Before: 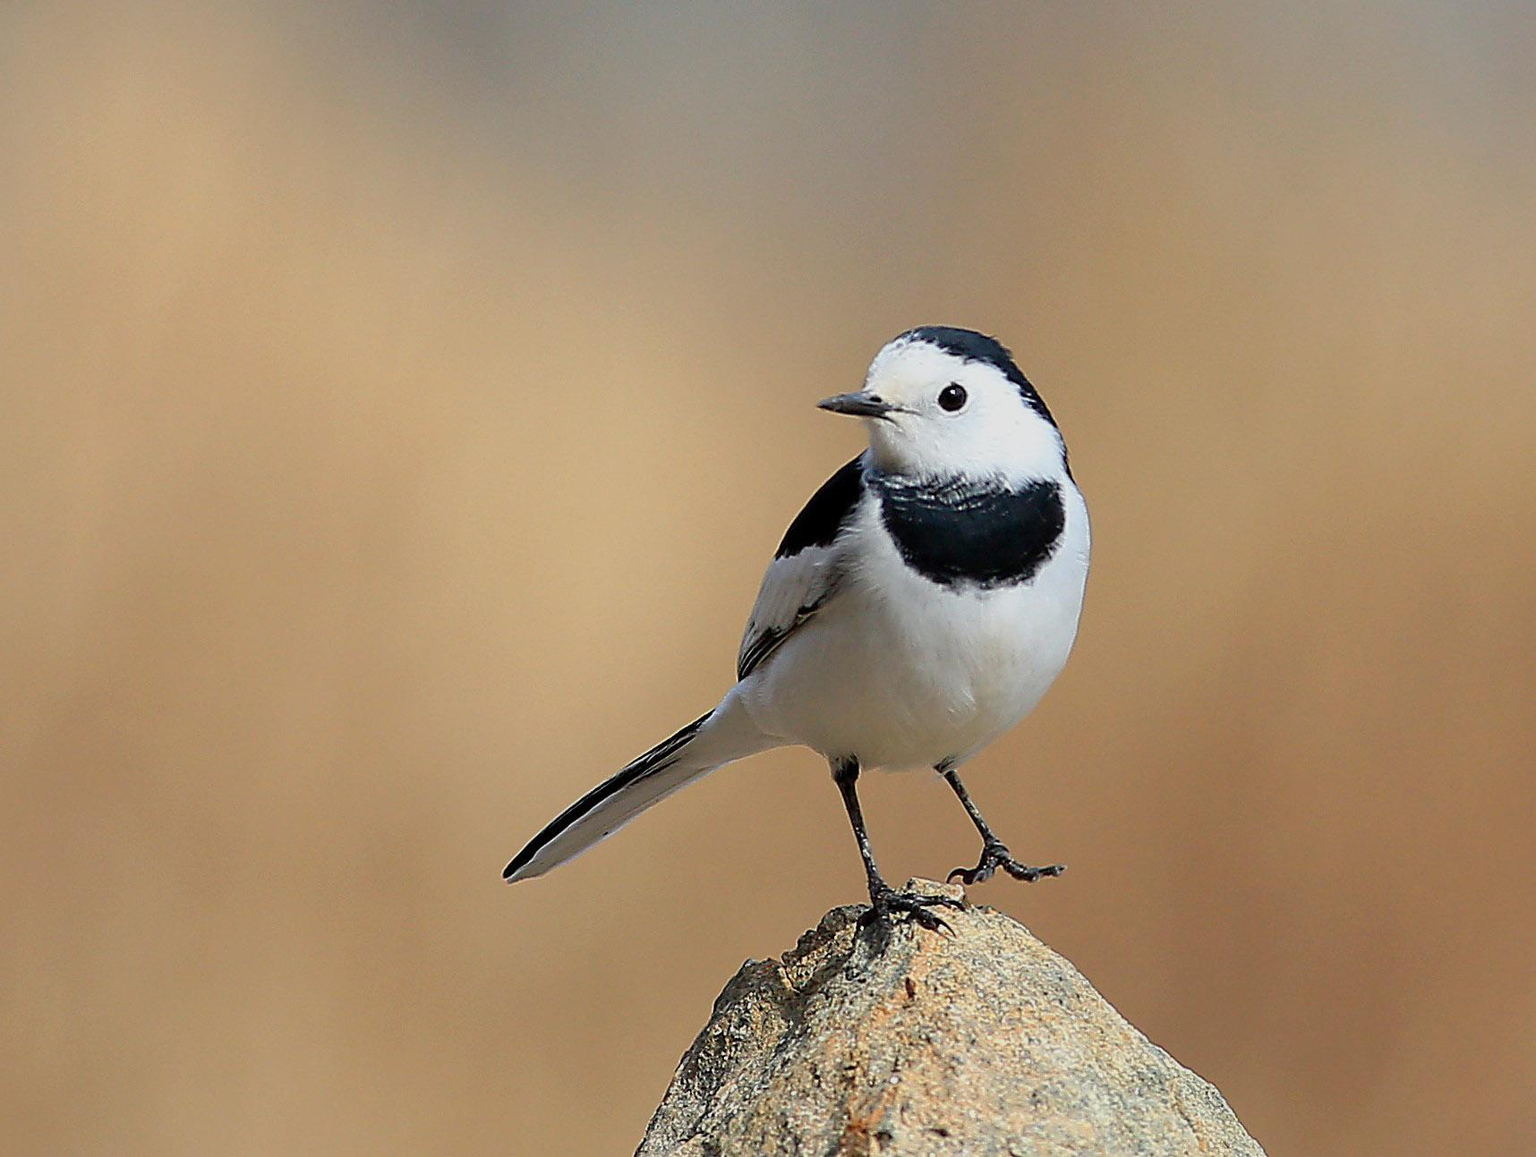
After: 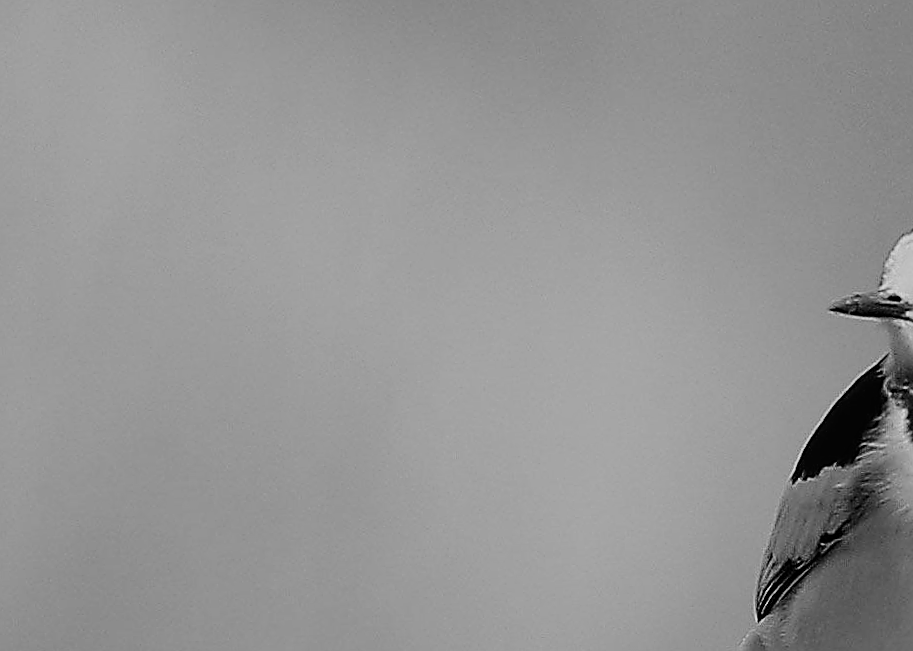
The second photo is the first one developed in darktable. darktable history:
sharpen: radius 1.4, amount 1.25, threshold 0.7
local contrast: highlights 100%, shadows 100%, detail 120%, midtone range 0.2
rotate and perspective: rotation -3°, crop left 0.031, crop right 0.968, crop top 0.07, crop bottom 0.93
crop and rotate: left 3.047%, top 7.509%, right 42.236%, bottom 37.598%
color balance: lift [1.005, 0.99, 1.007, 1.01], gamma [1, 0.979, 1.011, 1.021], gain [0.923, 1.098, 1.025, 0.902], input saturation 90.45%, contrast 7.73%, output saturation 105.91%
filmic rgb: black relative exposure -7.15 EV, white relative exposure 5.36 EV, hardness 3.02, color science v6 (2022)
exposure: exposure -0.04 EV, compensate highlight preservation false
monochrome: on, module defaults
